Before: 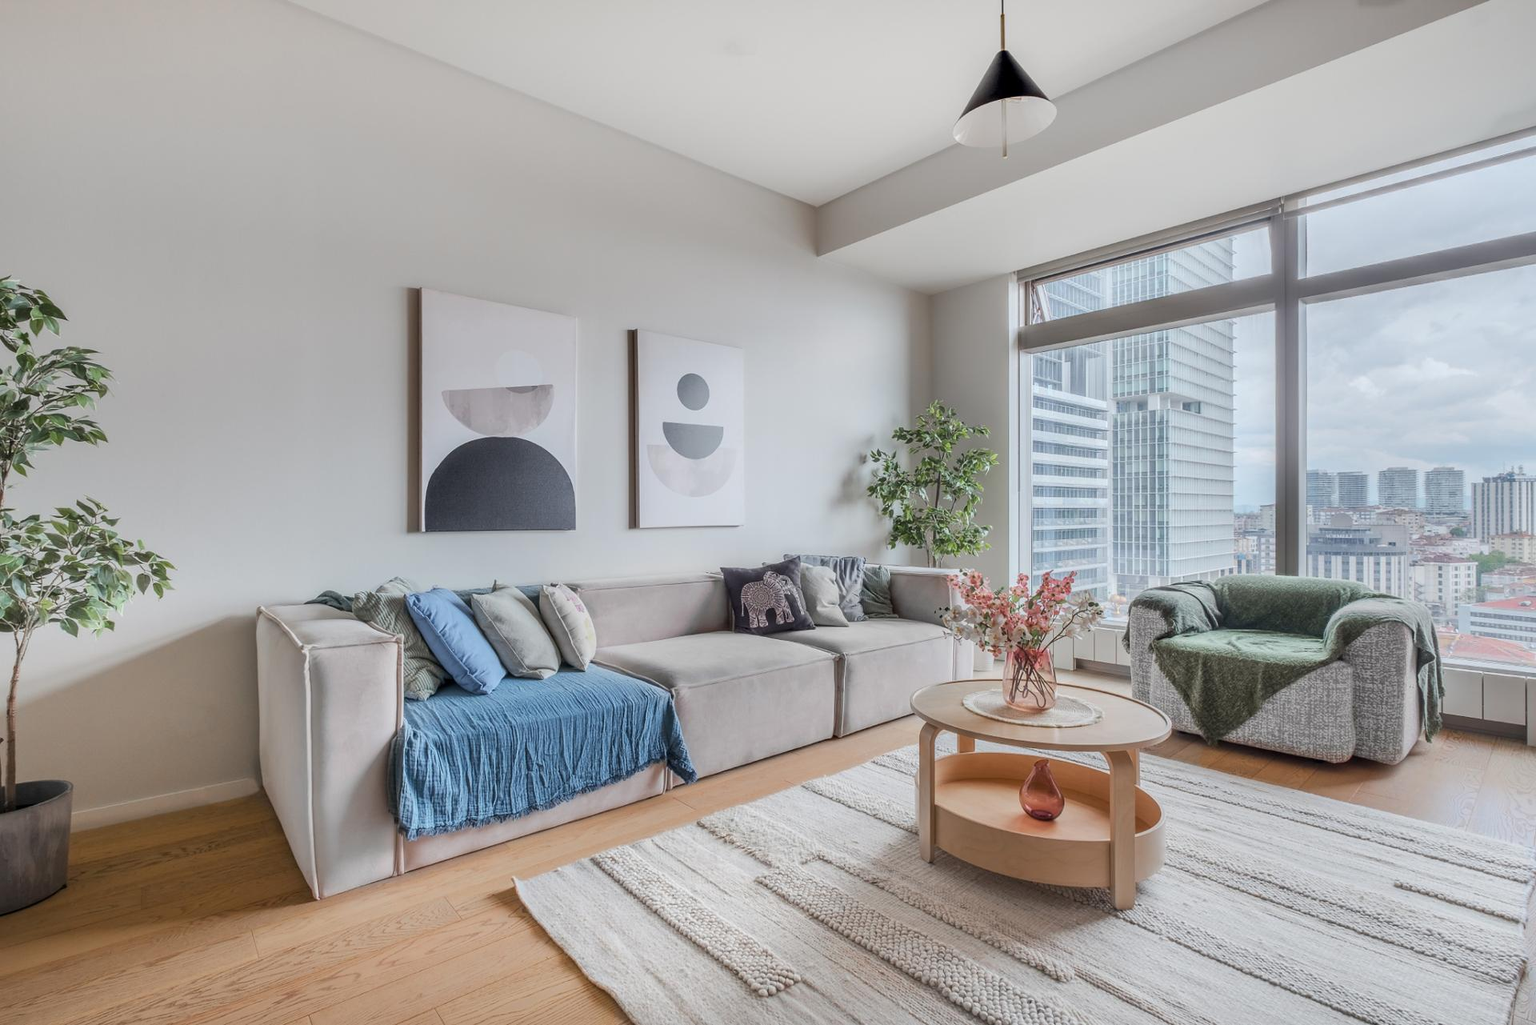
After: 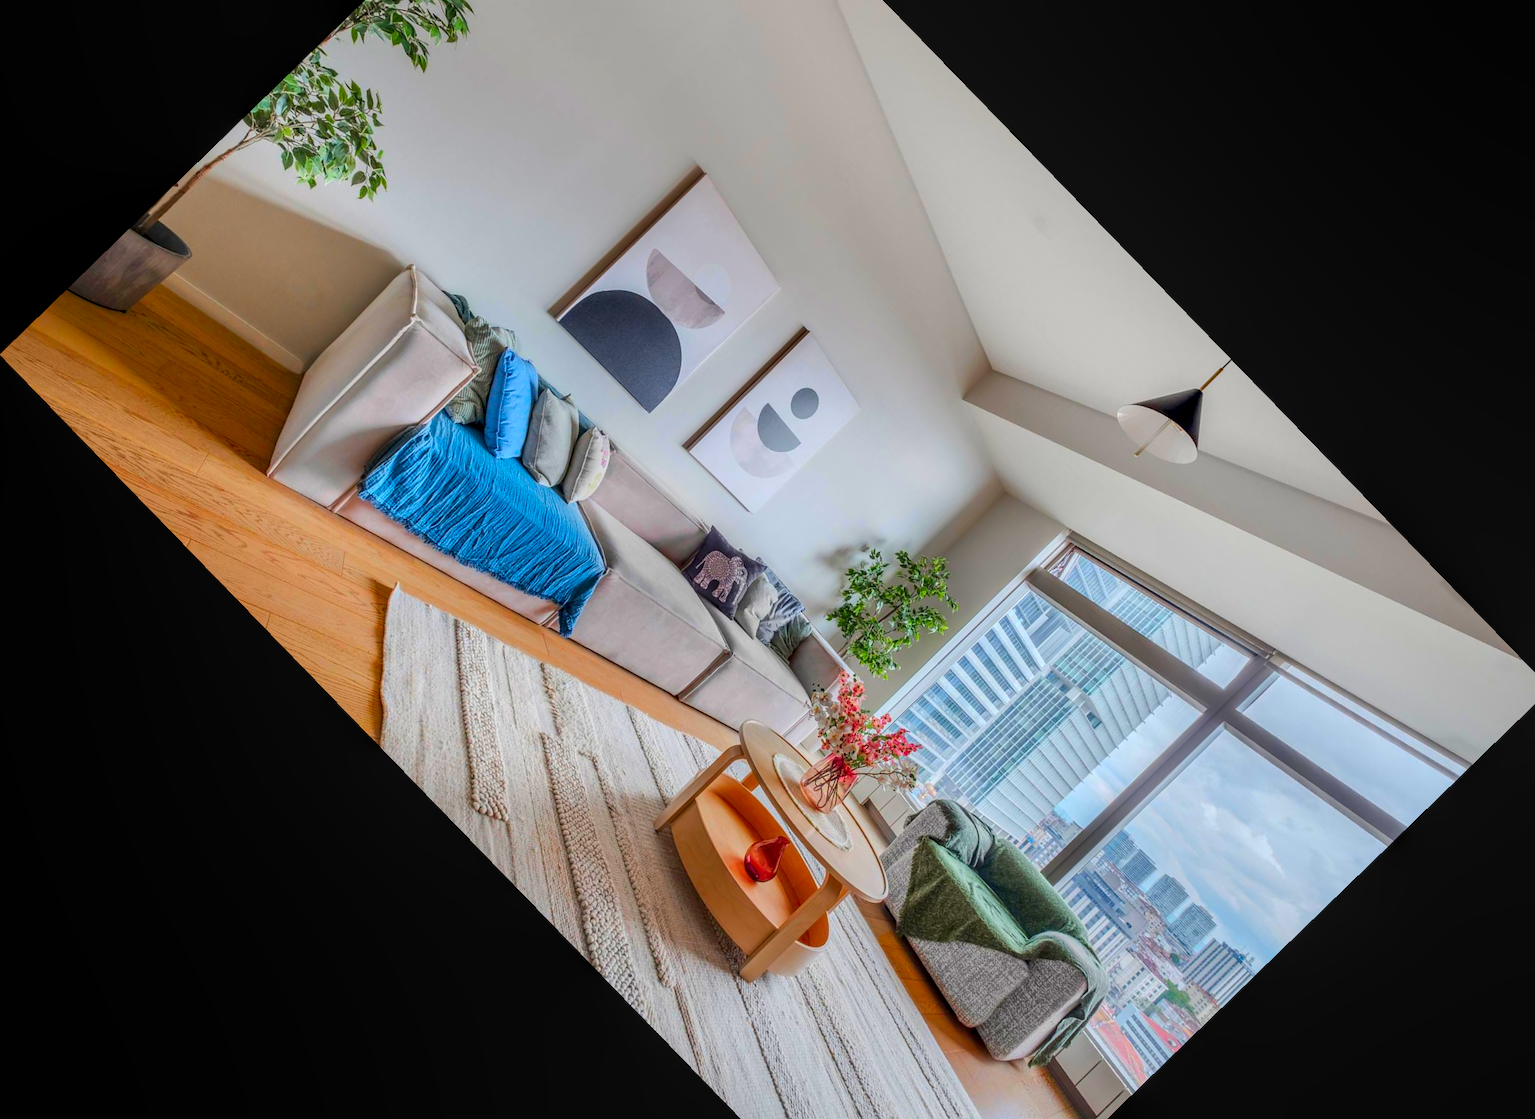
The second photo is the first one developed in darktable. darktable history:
crop and rotate: angle -45.88°, top 16.555%, right 0.886%, bottom 11.64%
local contrast: on, module defaults
color correction: highlights b* -0.019, saturation 2.11
